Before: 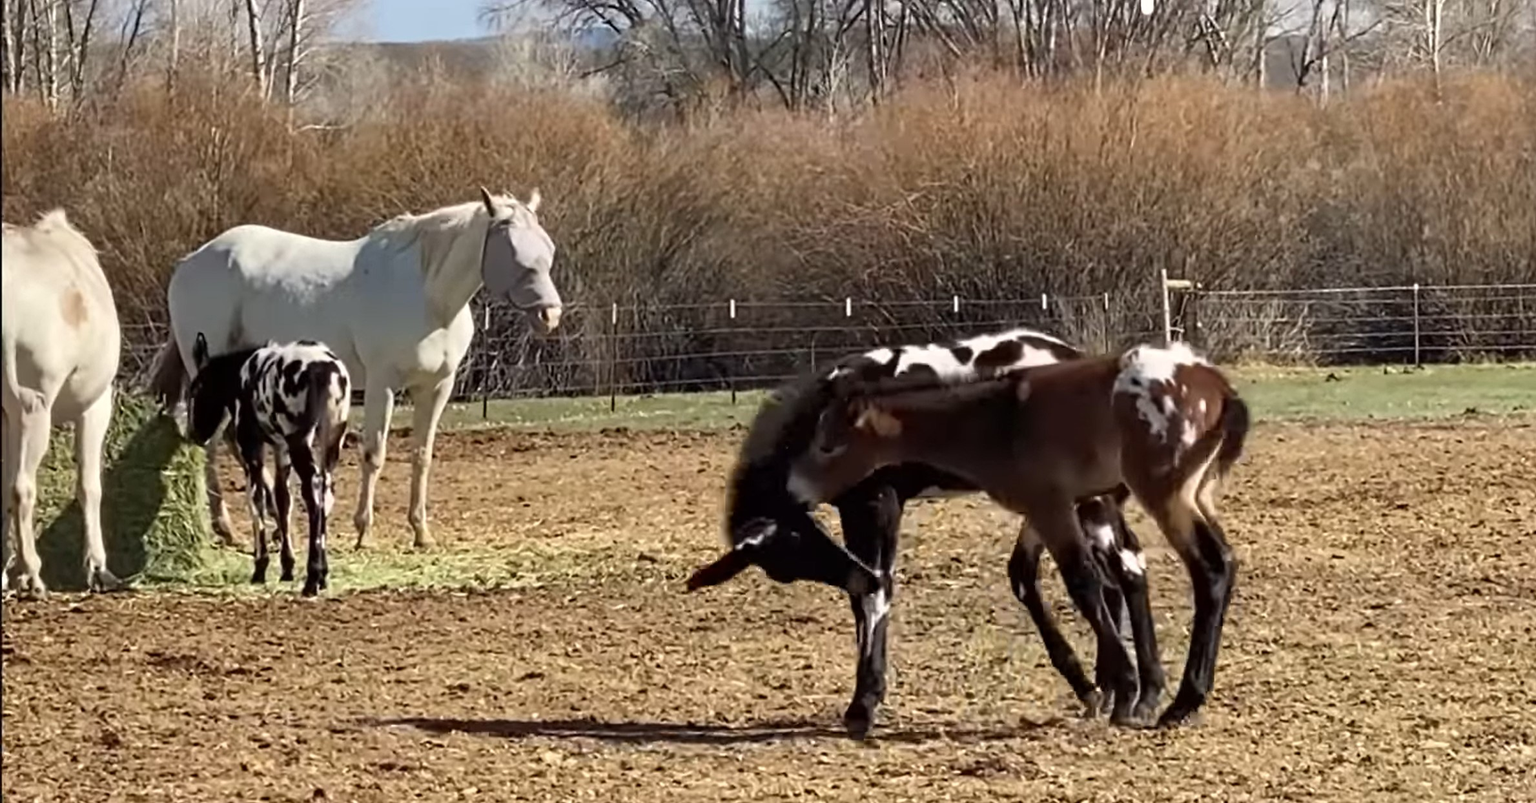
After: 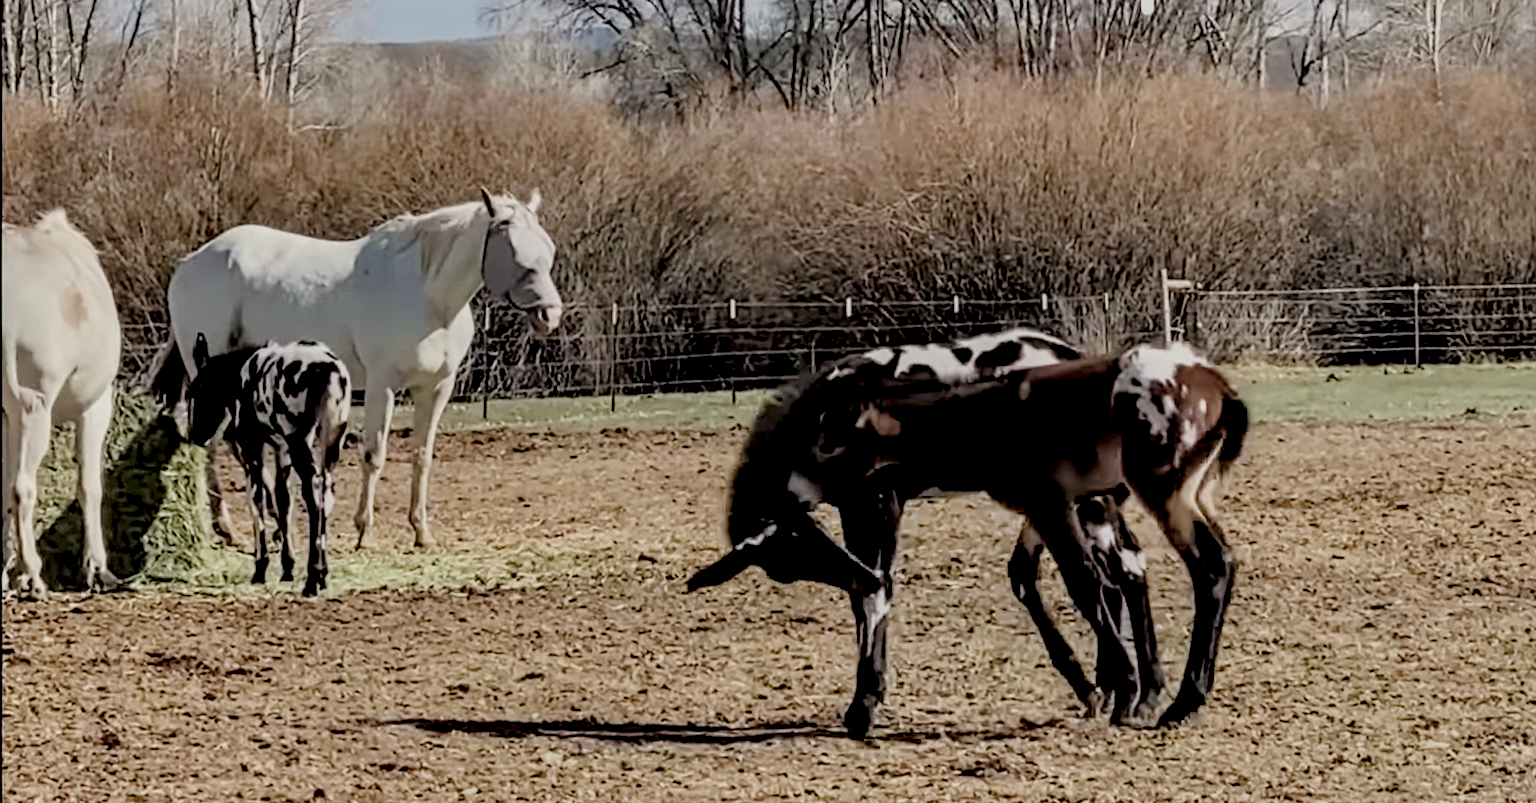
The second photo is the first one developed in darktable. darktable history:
local contrast: highlights 80%, shadows 58%, detail 175%, midtone range 0.601
filmic rgb: black relative exposure -4.5 EV, white relative exposure 6.62 EV, hardness 1.86, contrast 0.512
